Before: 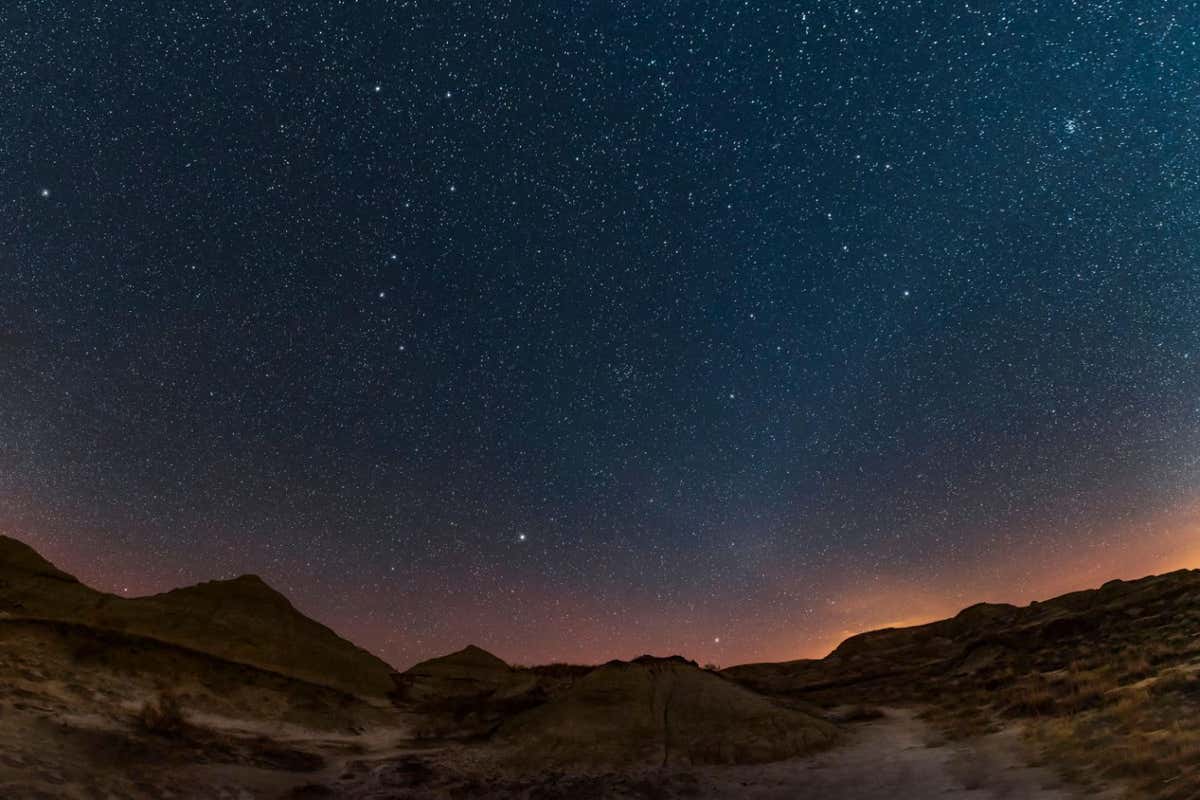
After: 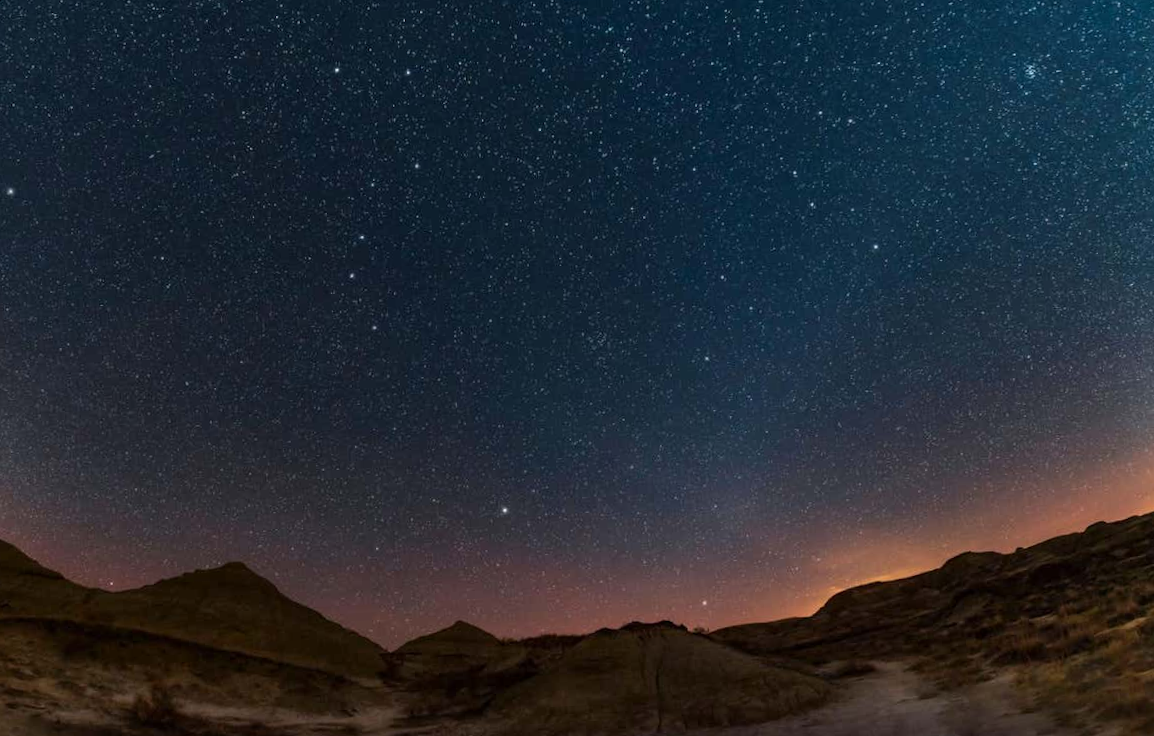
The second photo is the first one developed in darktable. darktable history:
crop and rotate: left 0.614%, top 0.179%, bottom 0.309%
rotate and perspective: rotation -3°, crop left 0.031, crop right 0.968, crop top 0.07, crop bottom 0.93
